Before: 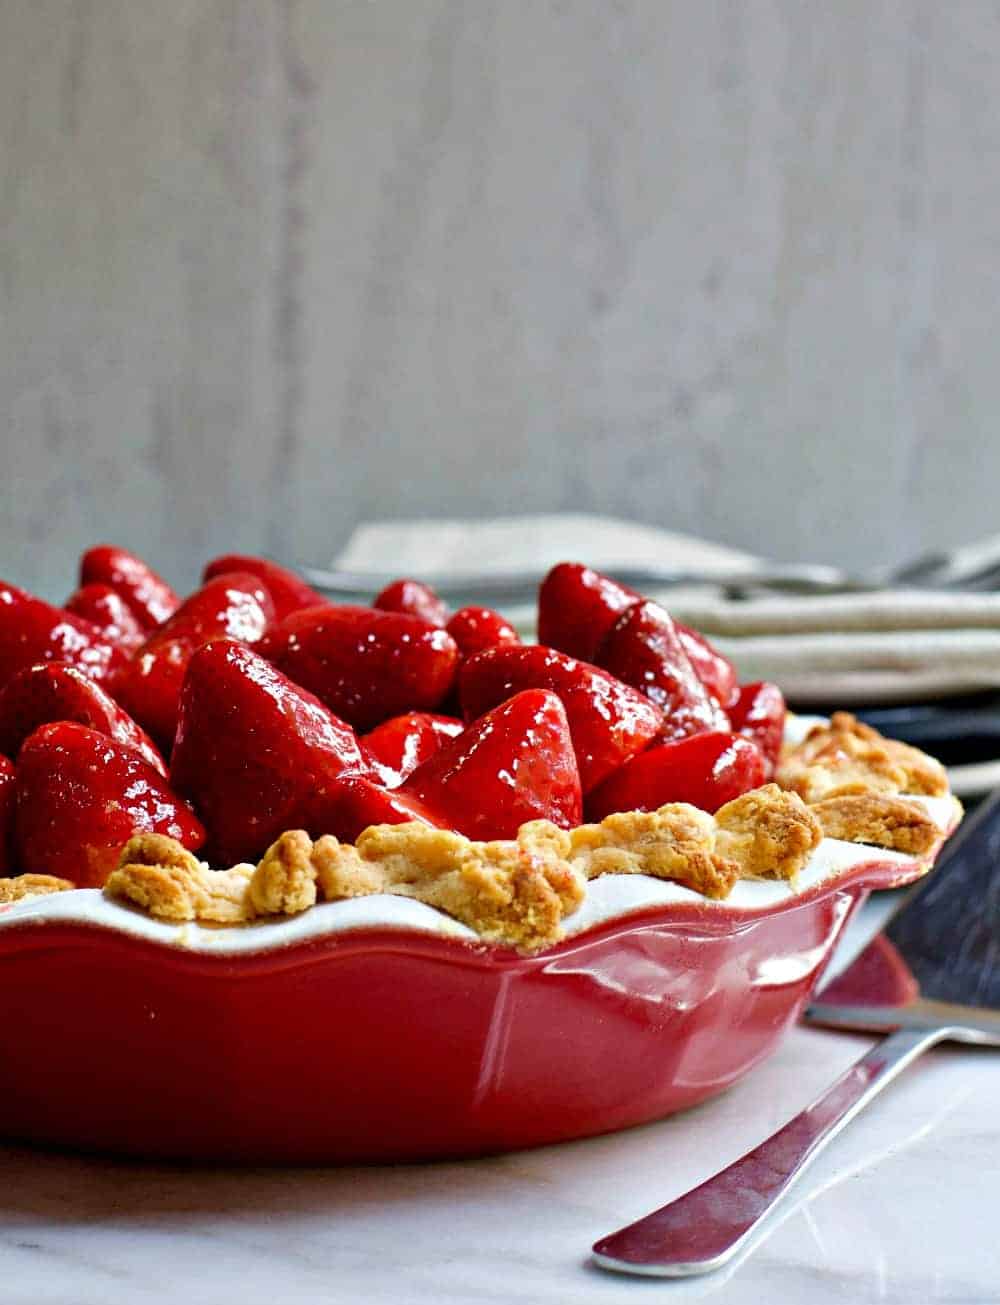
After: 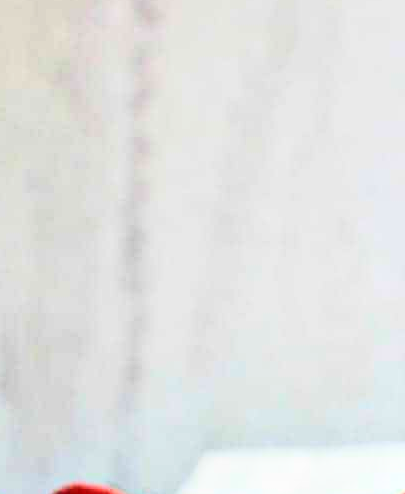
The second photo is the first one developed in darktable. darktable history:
crop: left 15.452%, top 5.459%, right 43.956%, bottom 56.62%
rgb curve: curves: ch0 [(0, 0) (0.21, 0.15) (0.24, 0.21) (0.5, 0.75) (0.75, 0.96) (0.89, 0.99) (1, 1)]; ch1 [(0, 0.02) (0.21, 0.13) (0.25, 0.2) (0.5, 0.67) (0.75, 0.9) (0.89, 0.97) (1, 1)]; ch2 [(0, 0.02) (0.21, 0.13) (0.25, 0.2) (0.5, 0.67) (0.75, 0.9) (0.89, 0.97) (1, 1)], compensate middle gray true
